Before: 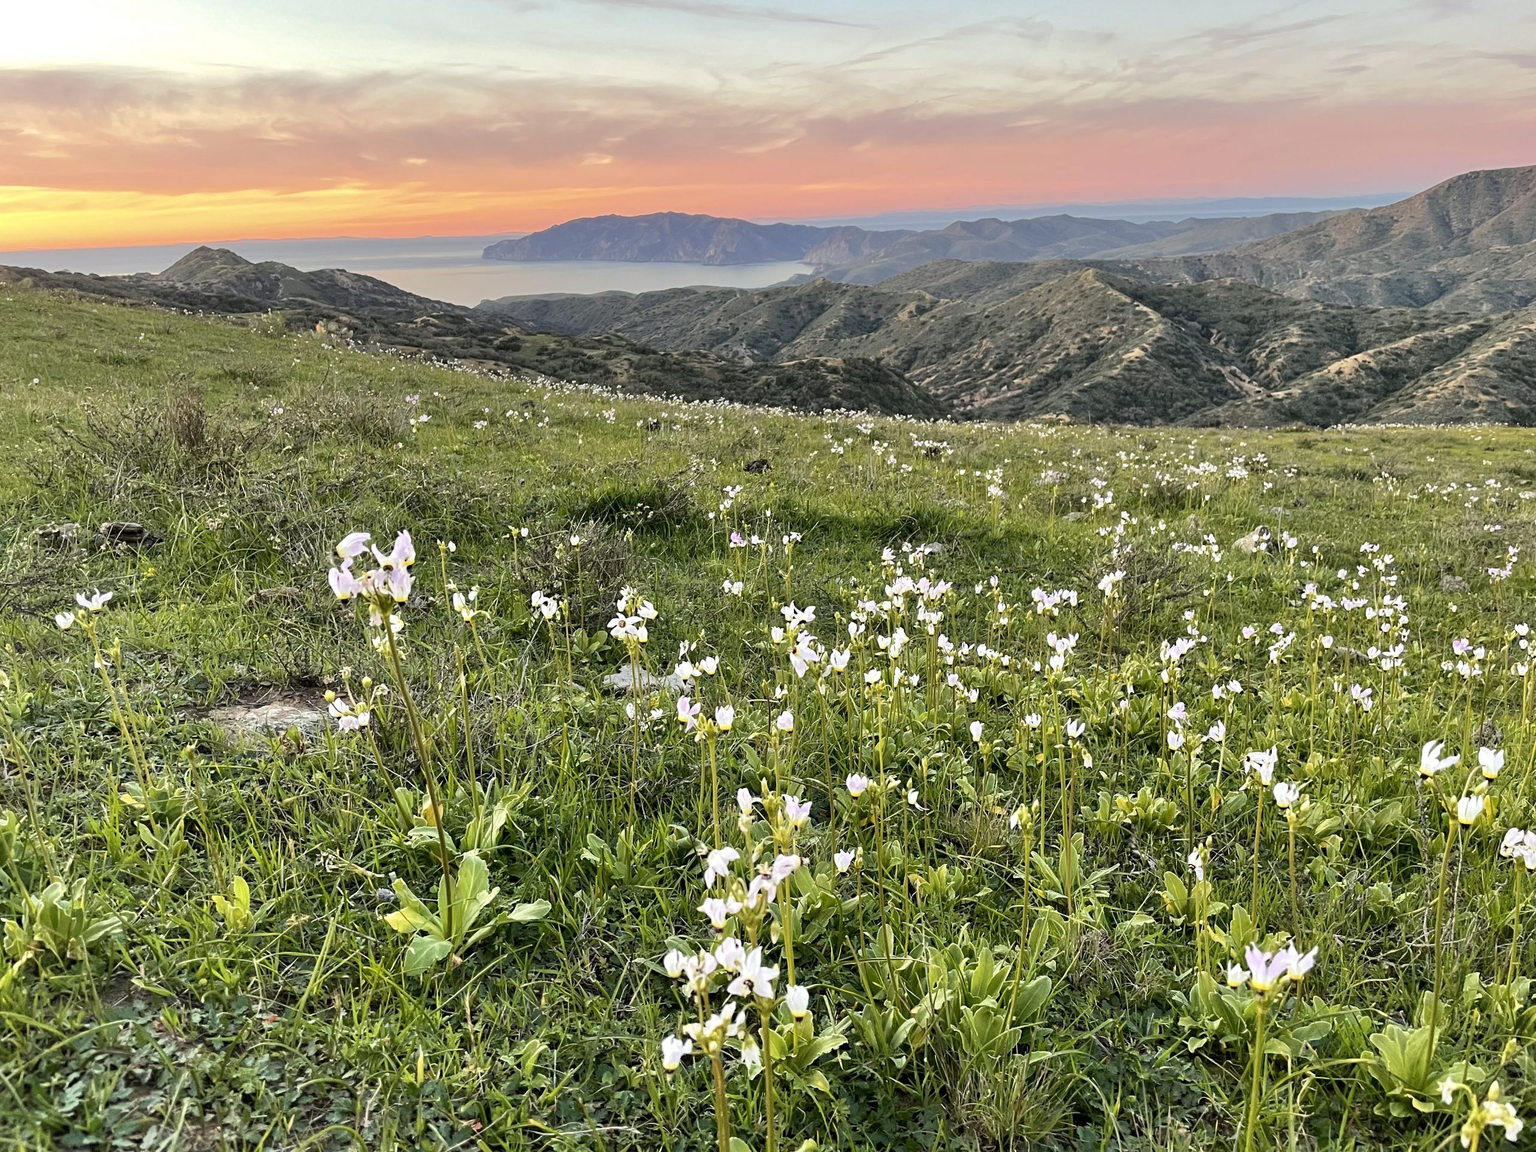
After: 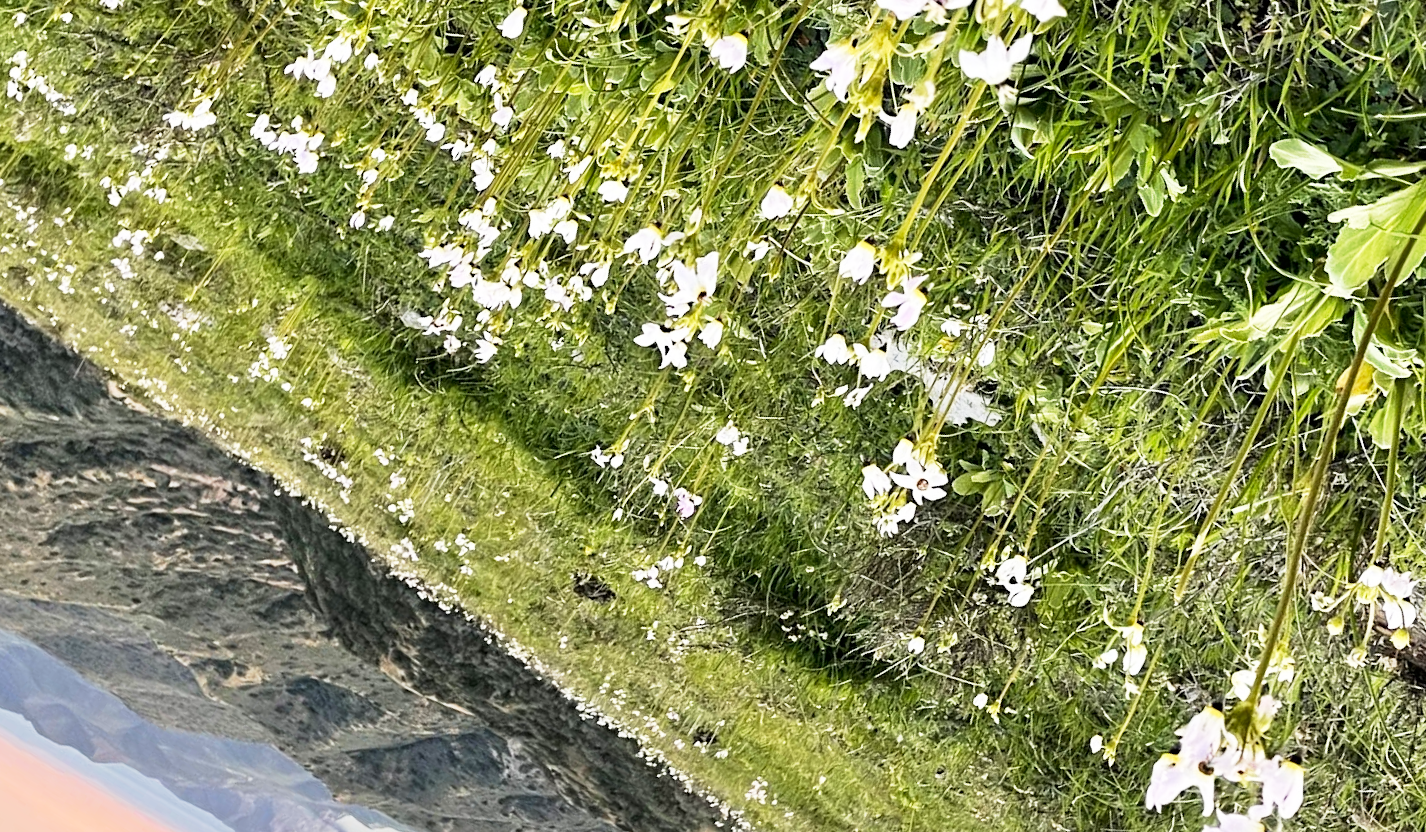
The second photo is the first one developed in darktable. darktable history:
base curve: curves: ch0 [(0, 0) (0.005, 0.002) (0.193, 0.295) (0.399, 0.664) (0.75, 0.928) (1, 1)], preserve colors none
exposure: compensate highlight preservation false
crop and rotate: angle 148.29°, left 9.165%, top 15.662%, right 4.4%, bottom 17.076%
